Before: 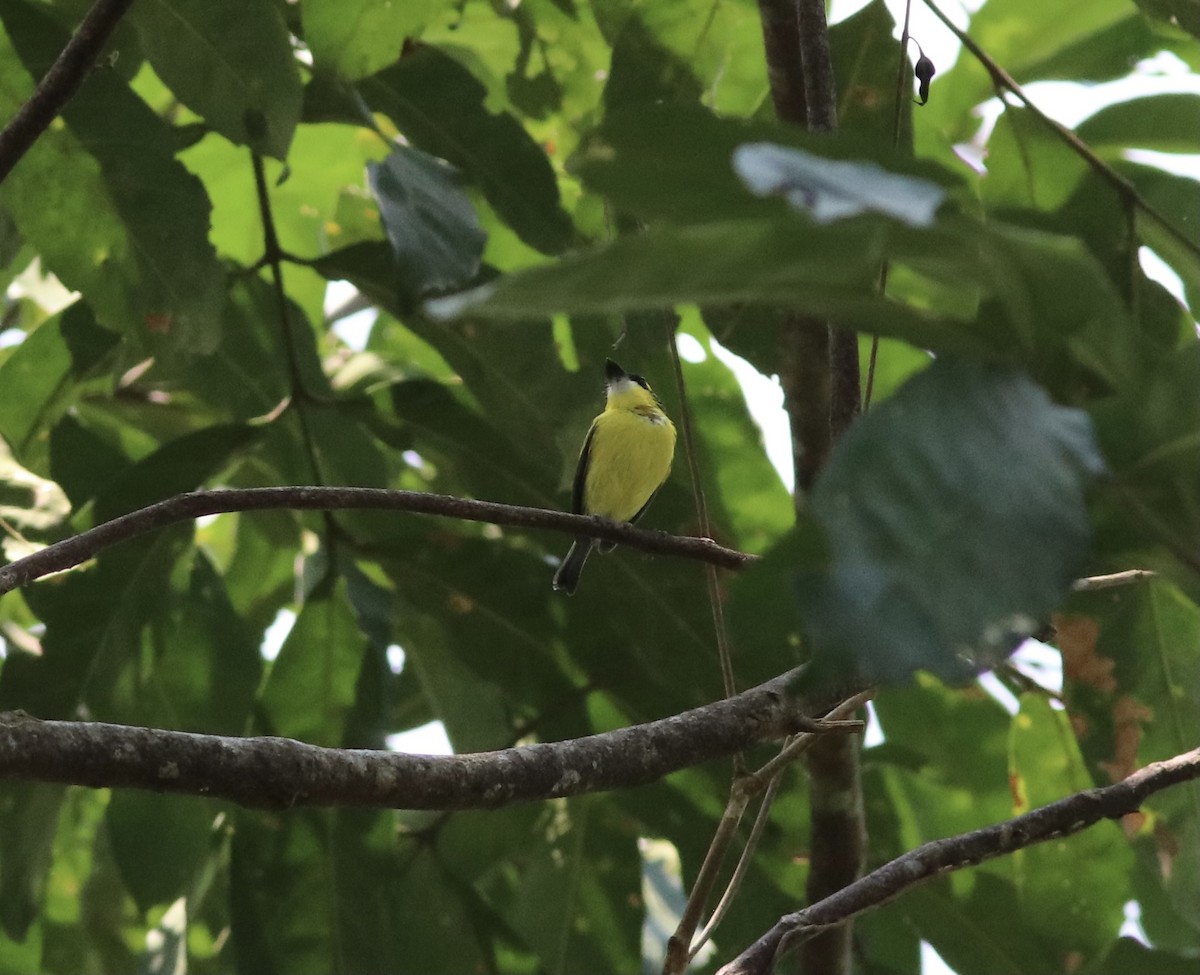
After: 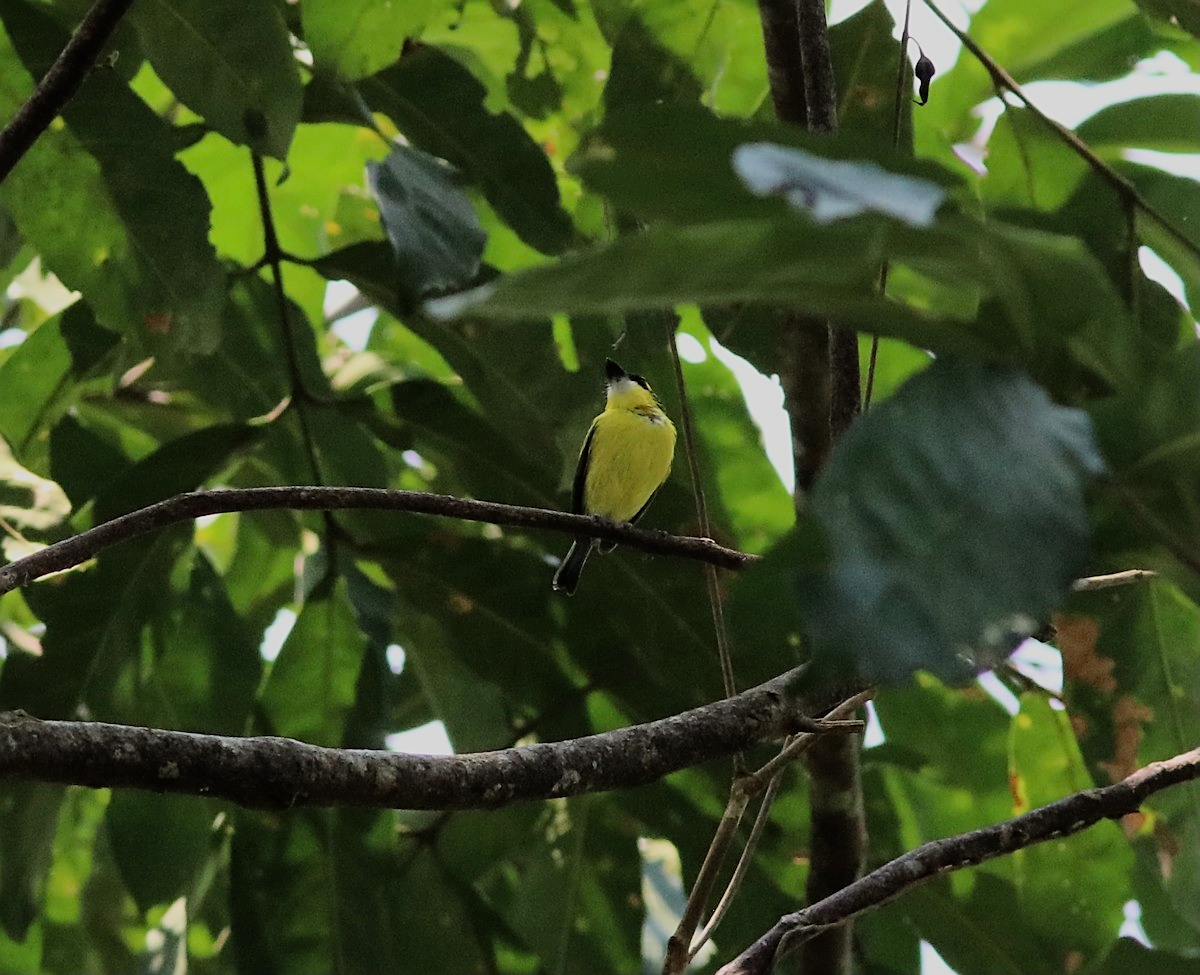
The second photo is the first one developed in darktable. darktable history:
sharpen: on, module defaults
filmic rgb: black relative exposure -7.65 EV, white relative exposure 4.56 EV, hardness 3.61, contrast 1.057, color science v6 (2022)
